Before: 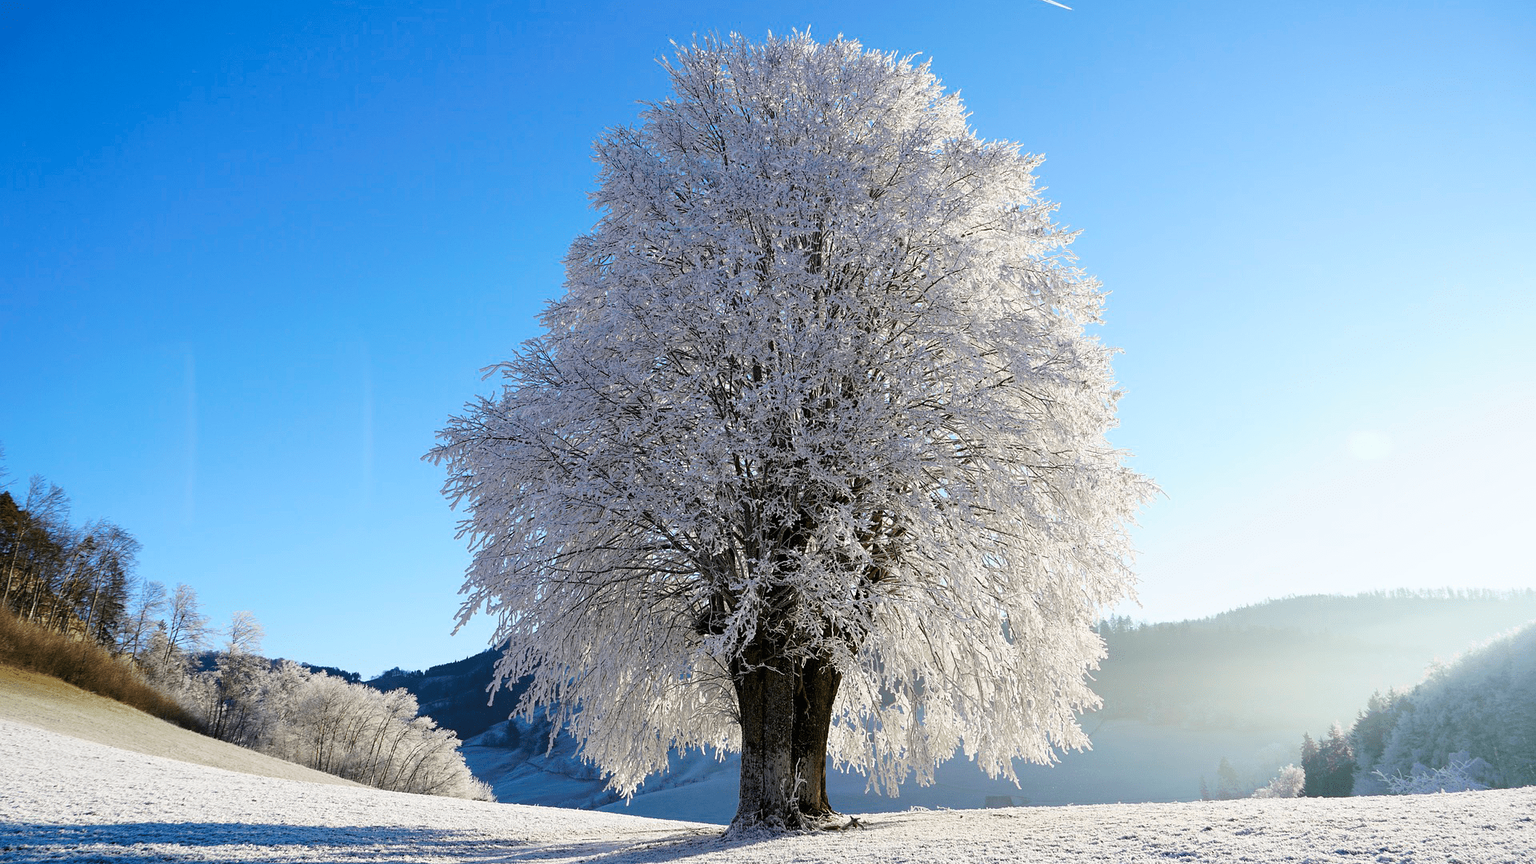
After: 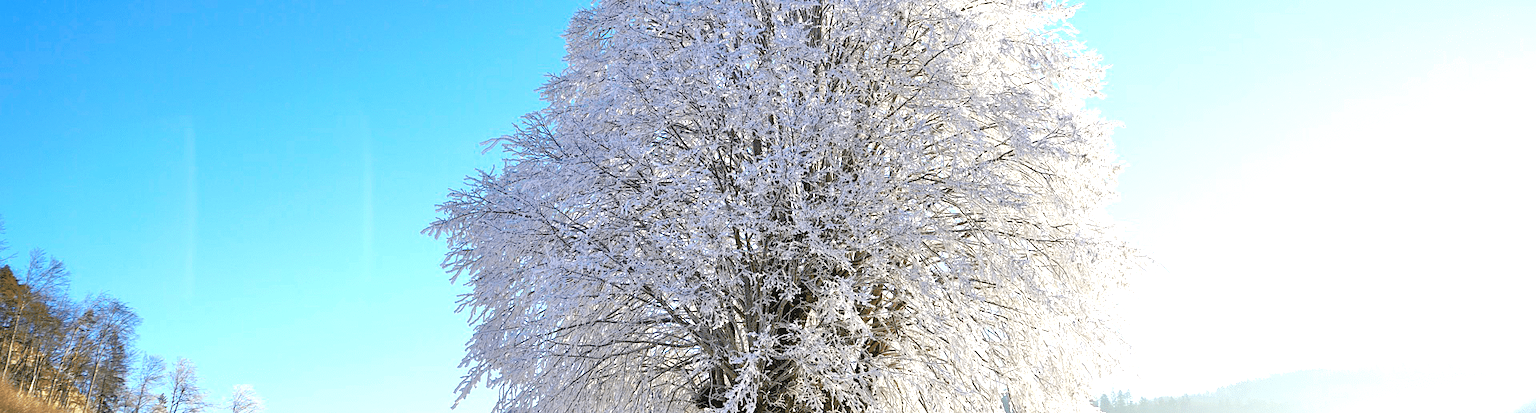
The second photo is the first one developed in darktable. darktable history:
tone equalizer: -8 EV 1.98 EV, -7 EV 1.99 EV, -6 EV 1.96 EV, -5 EV 1.99 EV, -4 EV 1.99 EV, -3 EV 1.5 EV, -2 EV 0.98 EV, -1 EV 0.479 EV
exposure: black level correction 0, exposure 0.699 EV, compensate highlight preservation false
crop and rotate: top 26.212%, bottom 25.834%
